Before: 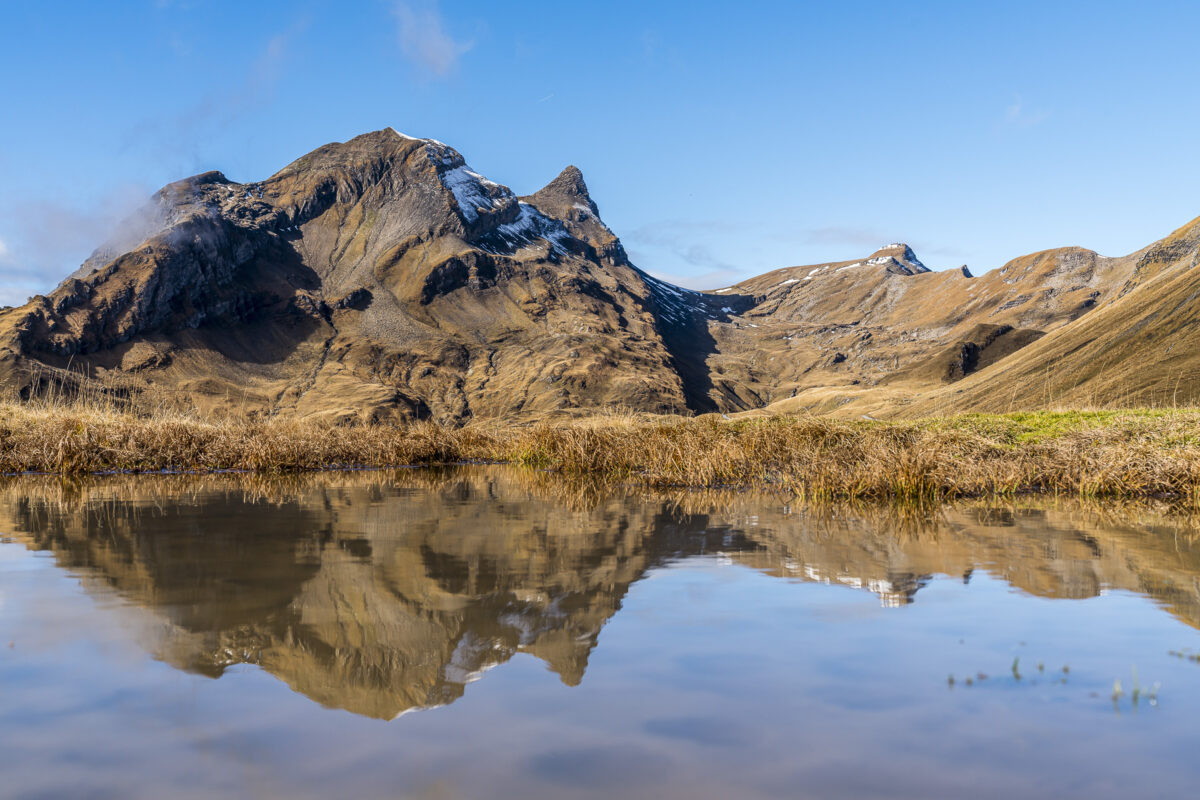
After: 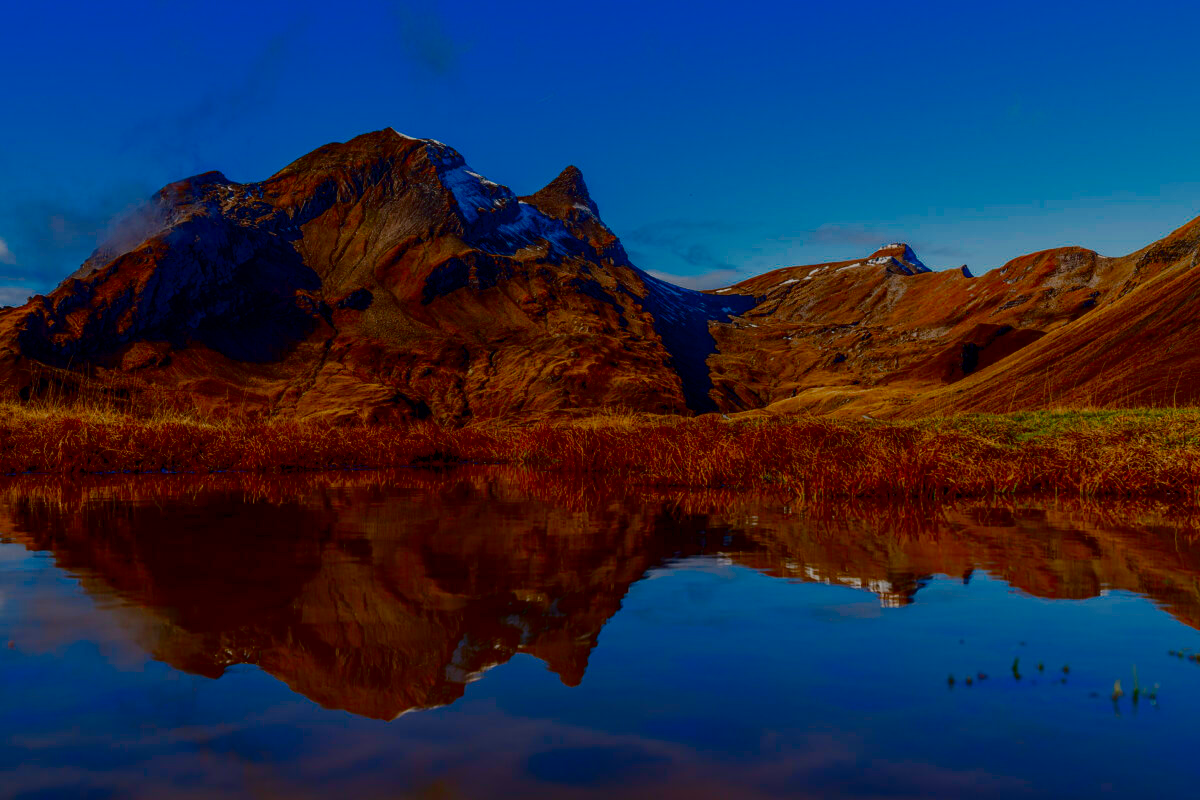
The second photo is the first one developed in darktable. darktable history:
haze removal: compatibility mode true, adaptive false
contrast brightness saturation: brightness -0.999, saturation 0.995
filmic rgb: black relative exposure -7.99 EV, white relative exposure 3.86 EV, hardness 4.32
